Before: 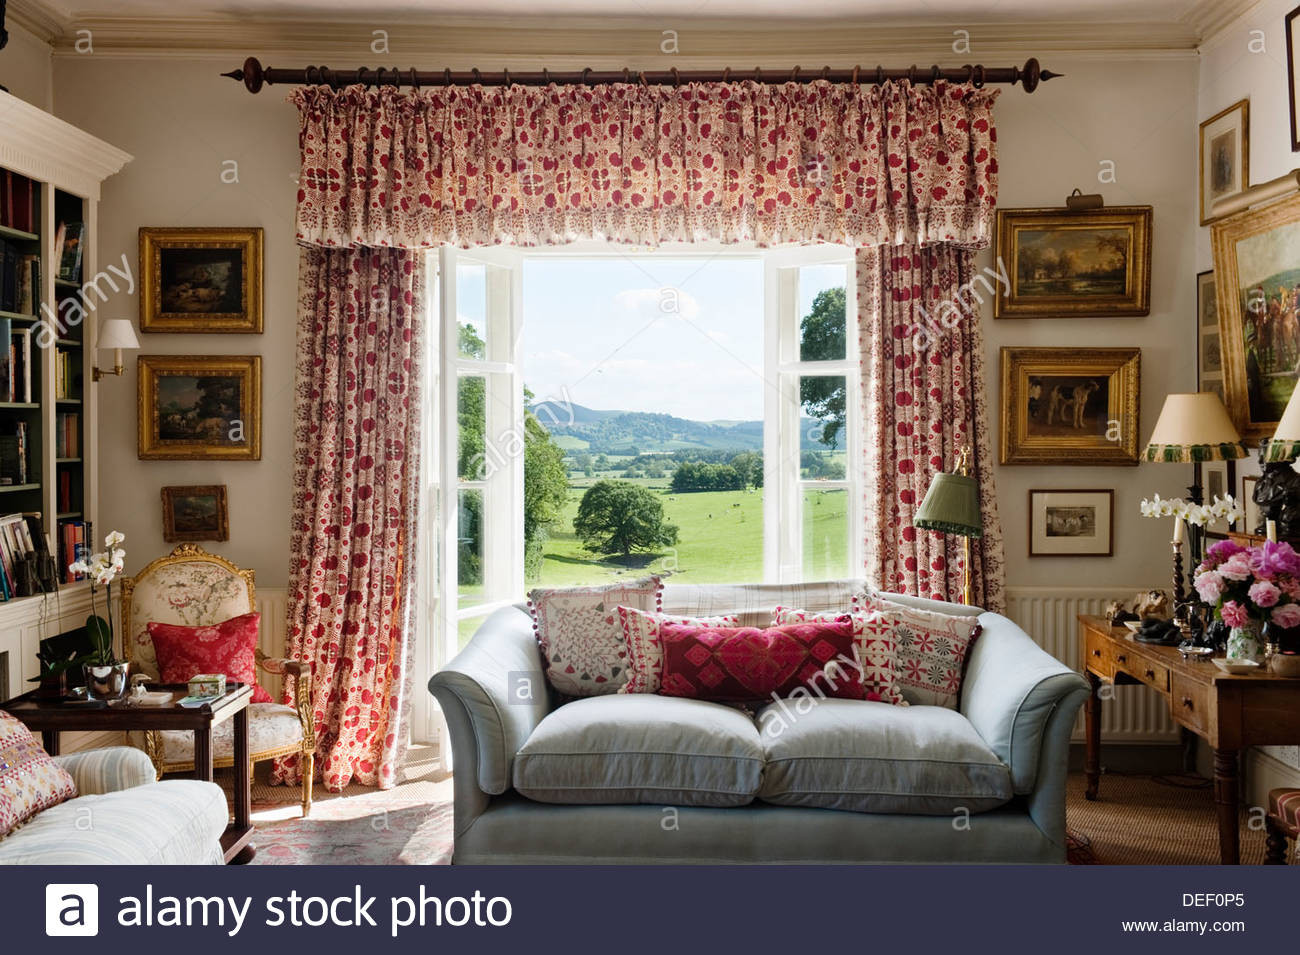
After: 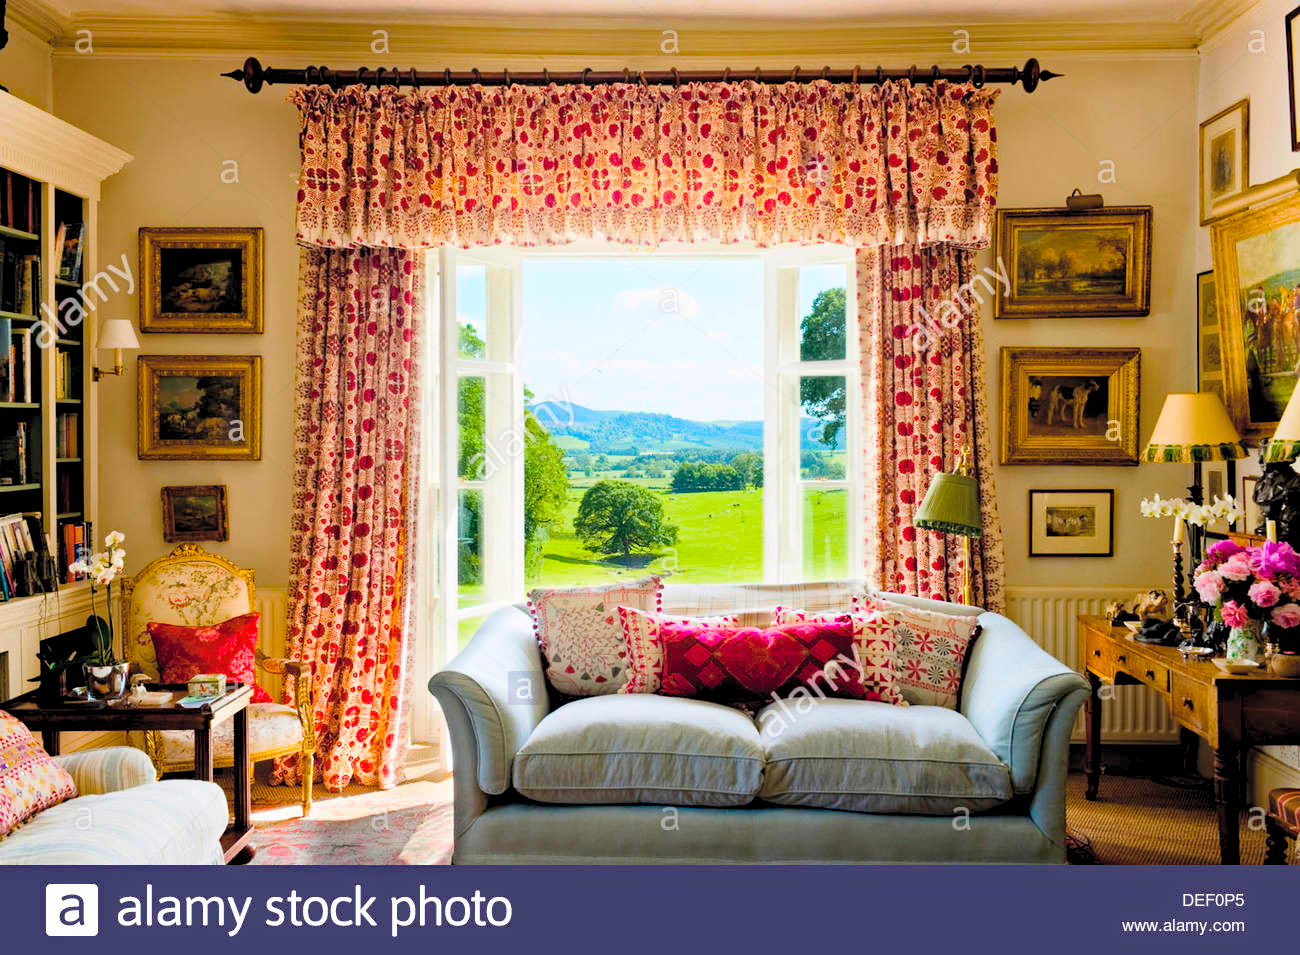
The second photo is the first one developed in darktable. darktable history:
exposure: exposure -0.064 EV, compensate exposure bias true, compensate highlight preservation false
color balance rgb: global offset › luminance -0.499%, linear chroma grading › shadows 10.134%, linear chroma grading › highlights 10.711%, linear chroma grading › global chroma 14.936%, linear chroma grading › mid-tones 14.938%, perceptual saturation grading › global saturation 31.312%
contrast brightness saturation: contrast 0.104, brightness 0.295, saturation 0.146
haze removal: compatibility mode true
